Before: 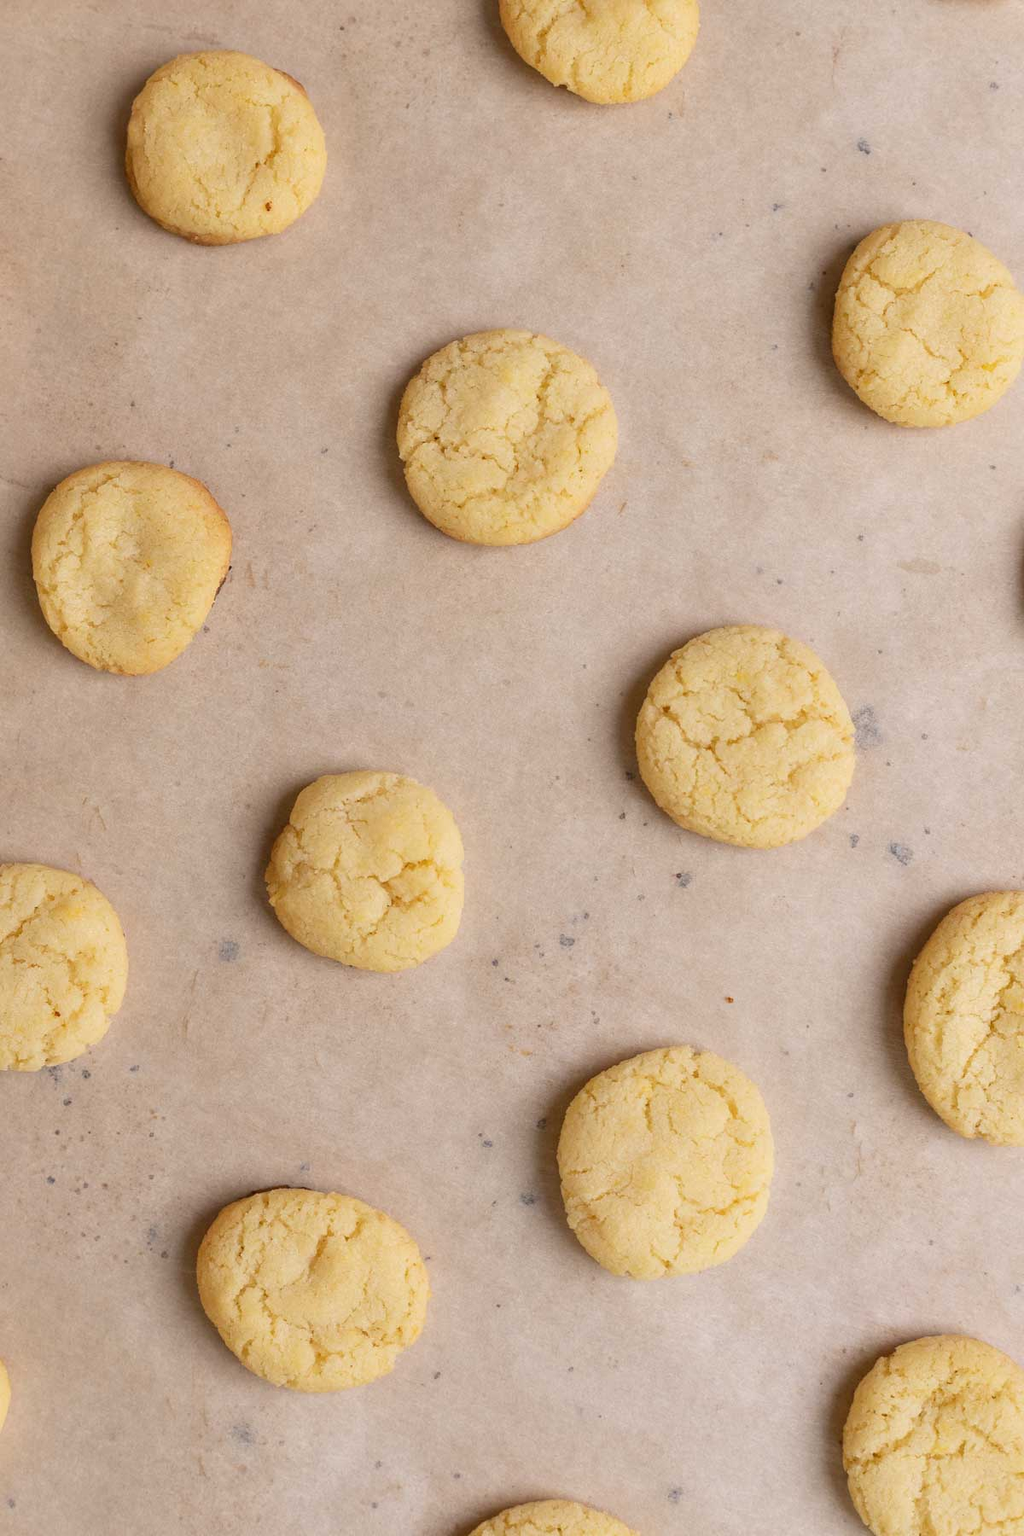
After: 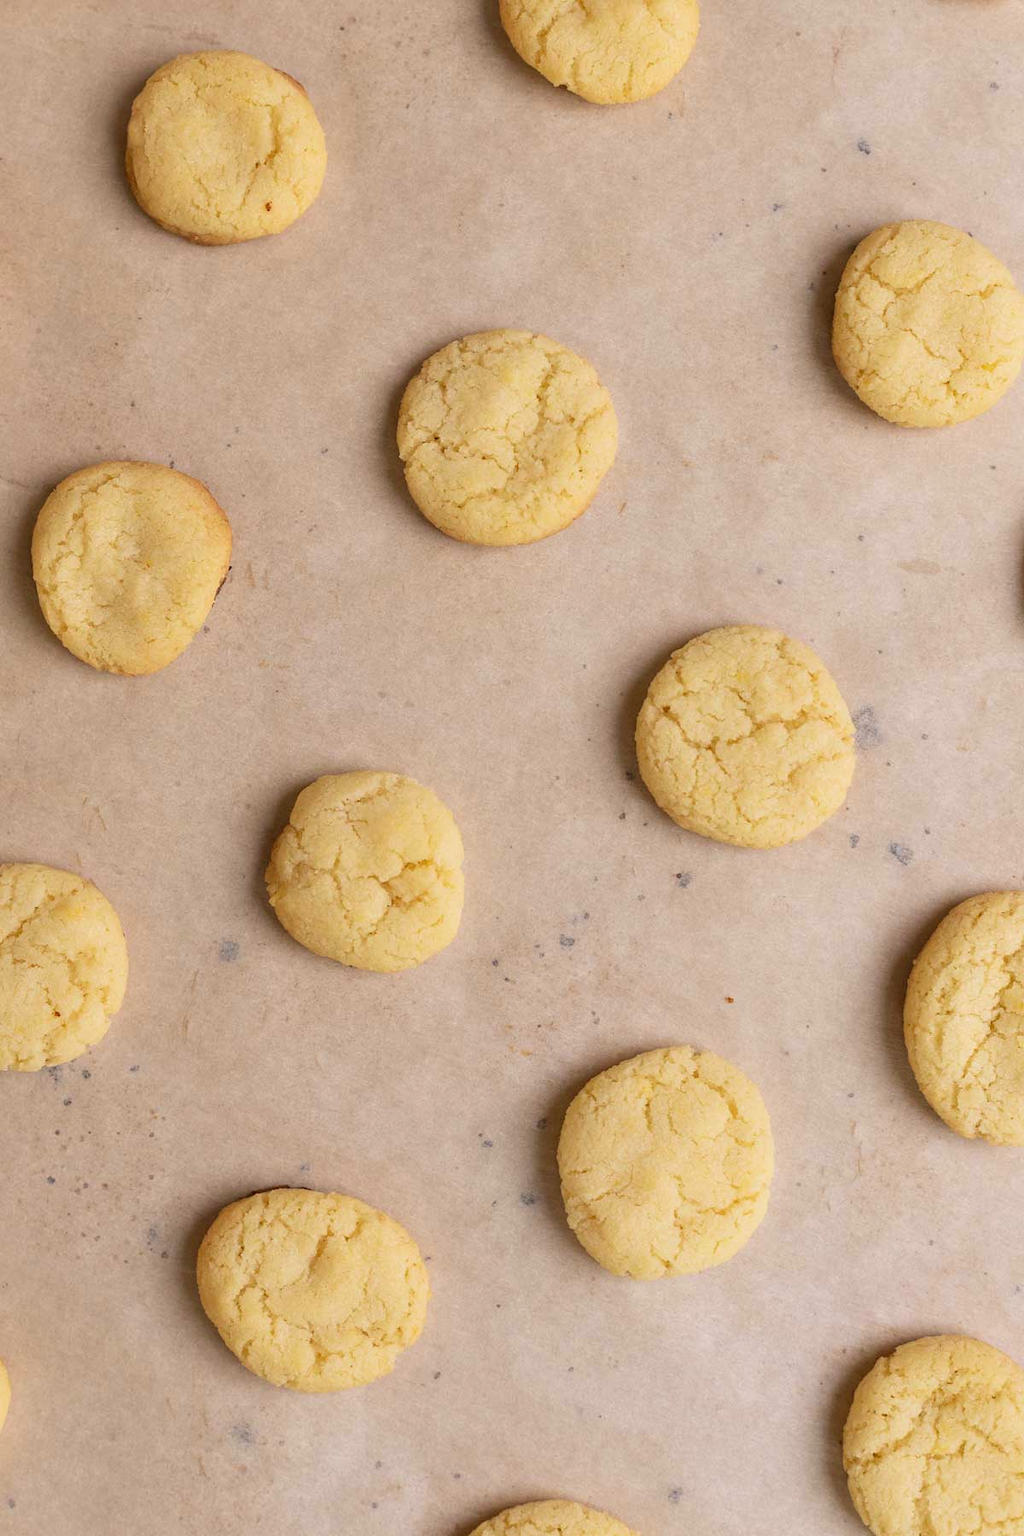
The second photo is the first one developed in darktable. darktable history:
velvia: strength 14.31%
